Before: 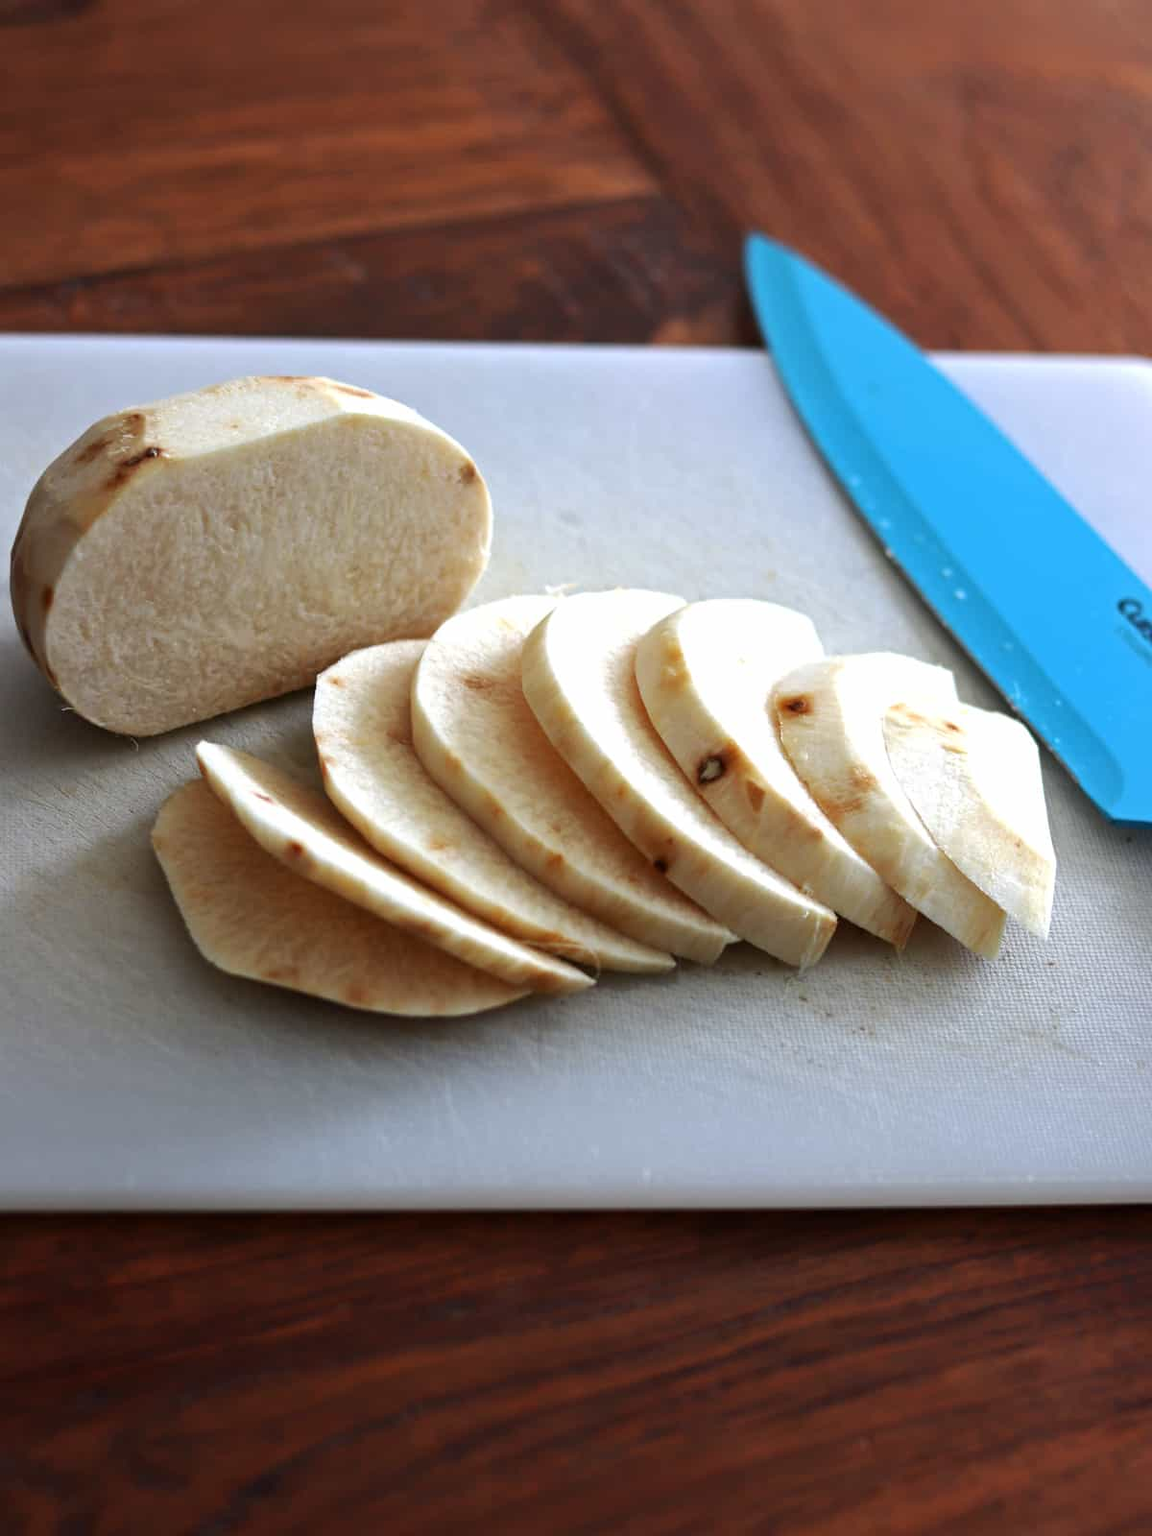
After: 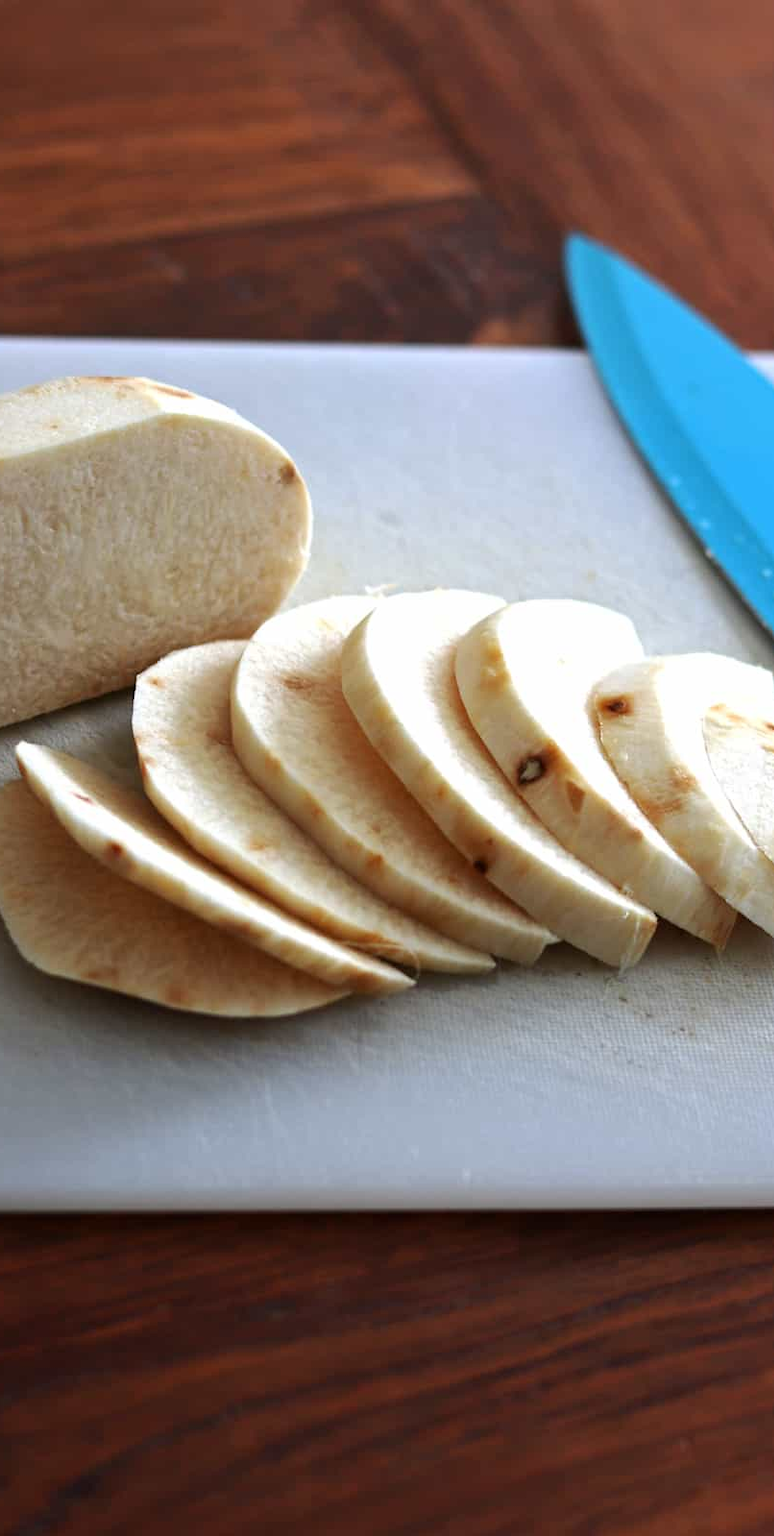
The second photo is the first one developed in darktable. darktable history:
crop and rotate: left 15.747%, right 17.083%
